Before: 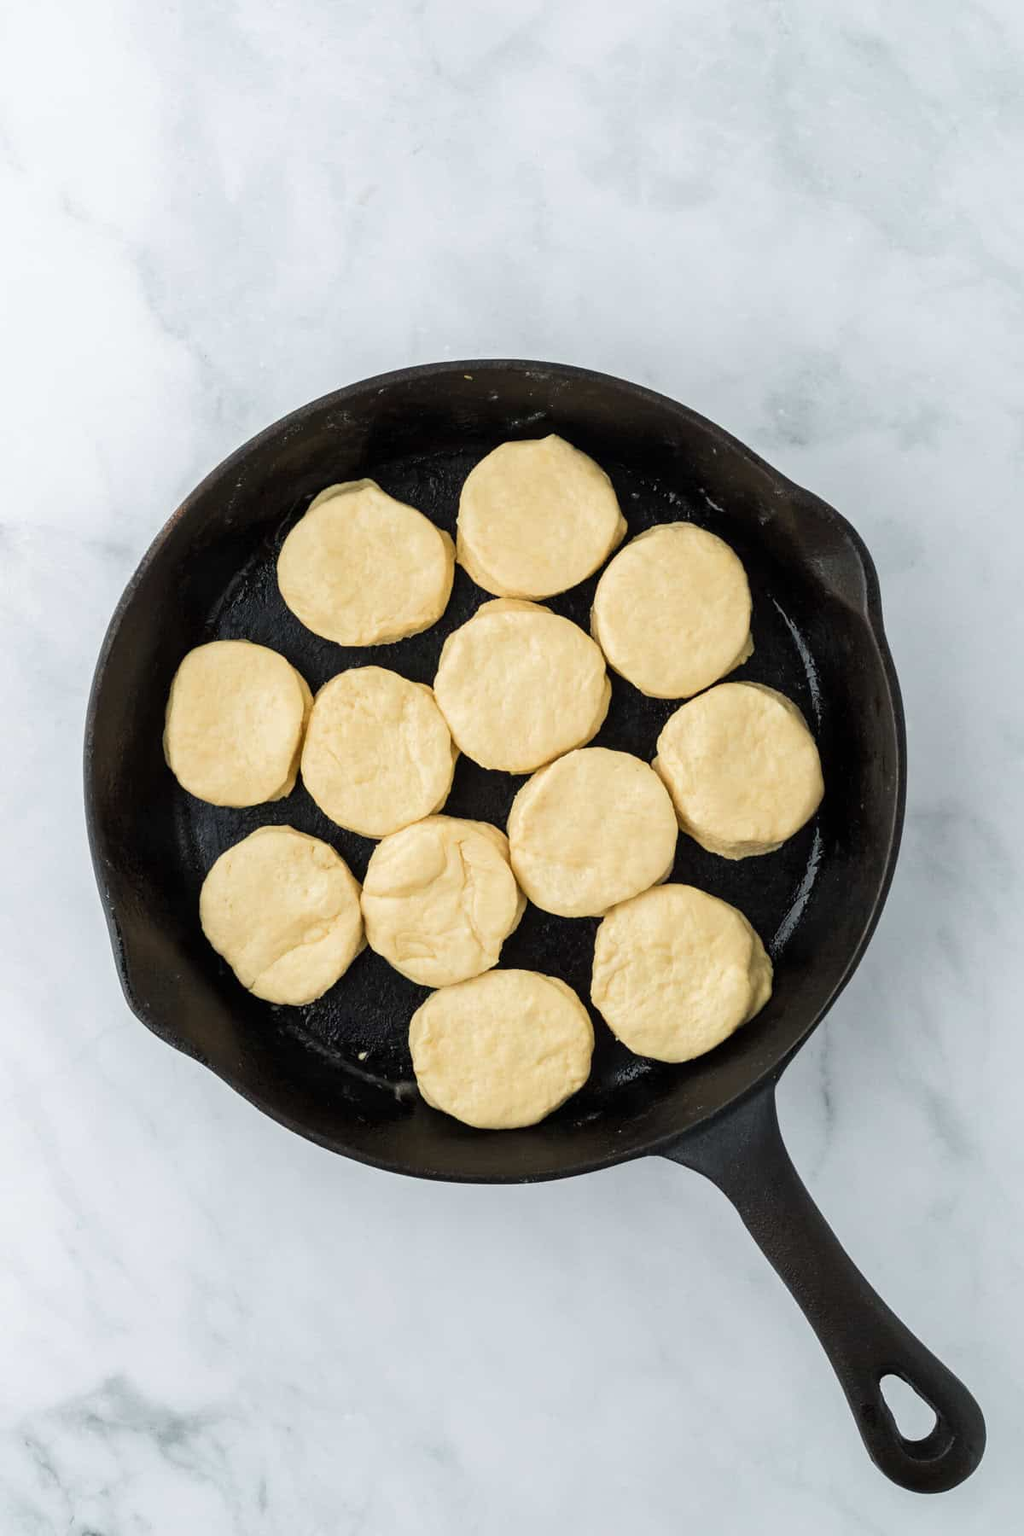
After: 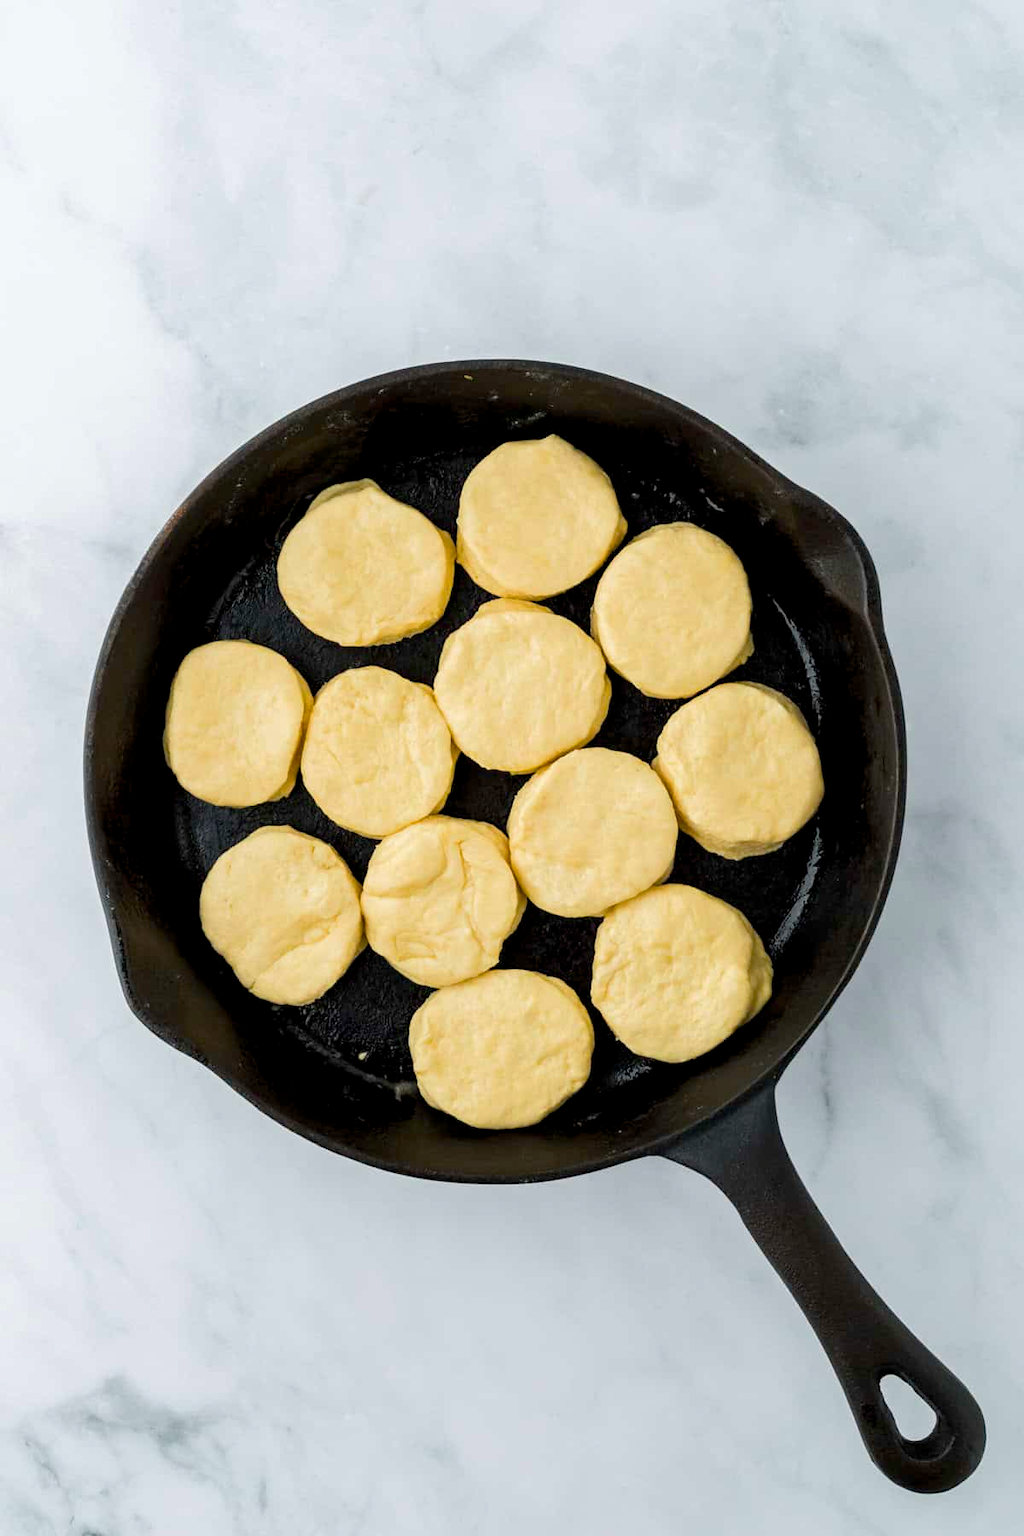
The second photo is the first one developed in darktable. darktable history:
color balance rgb: shadows lift › chroma 0.765%, shadows lift › hue 115.89°, power › hue 309.71°, global offset › luminance -0.497%, perceptual saturation grading › global saturation 30.235%
